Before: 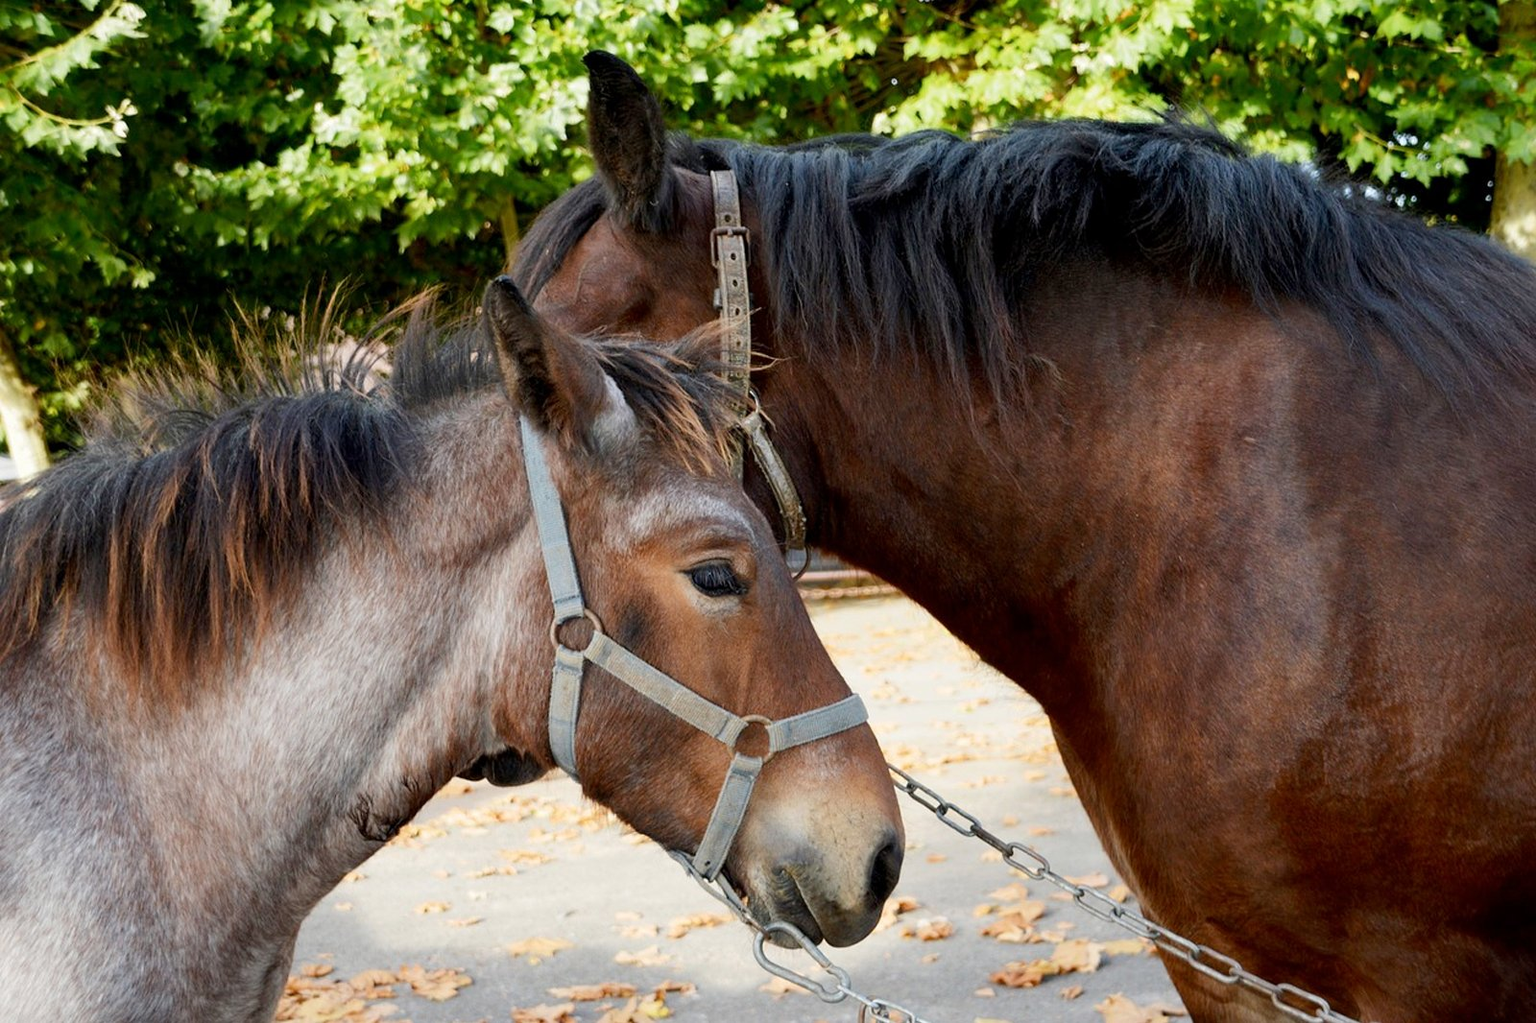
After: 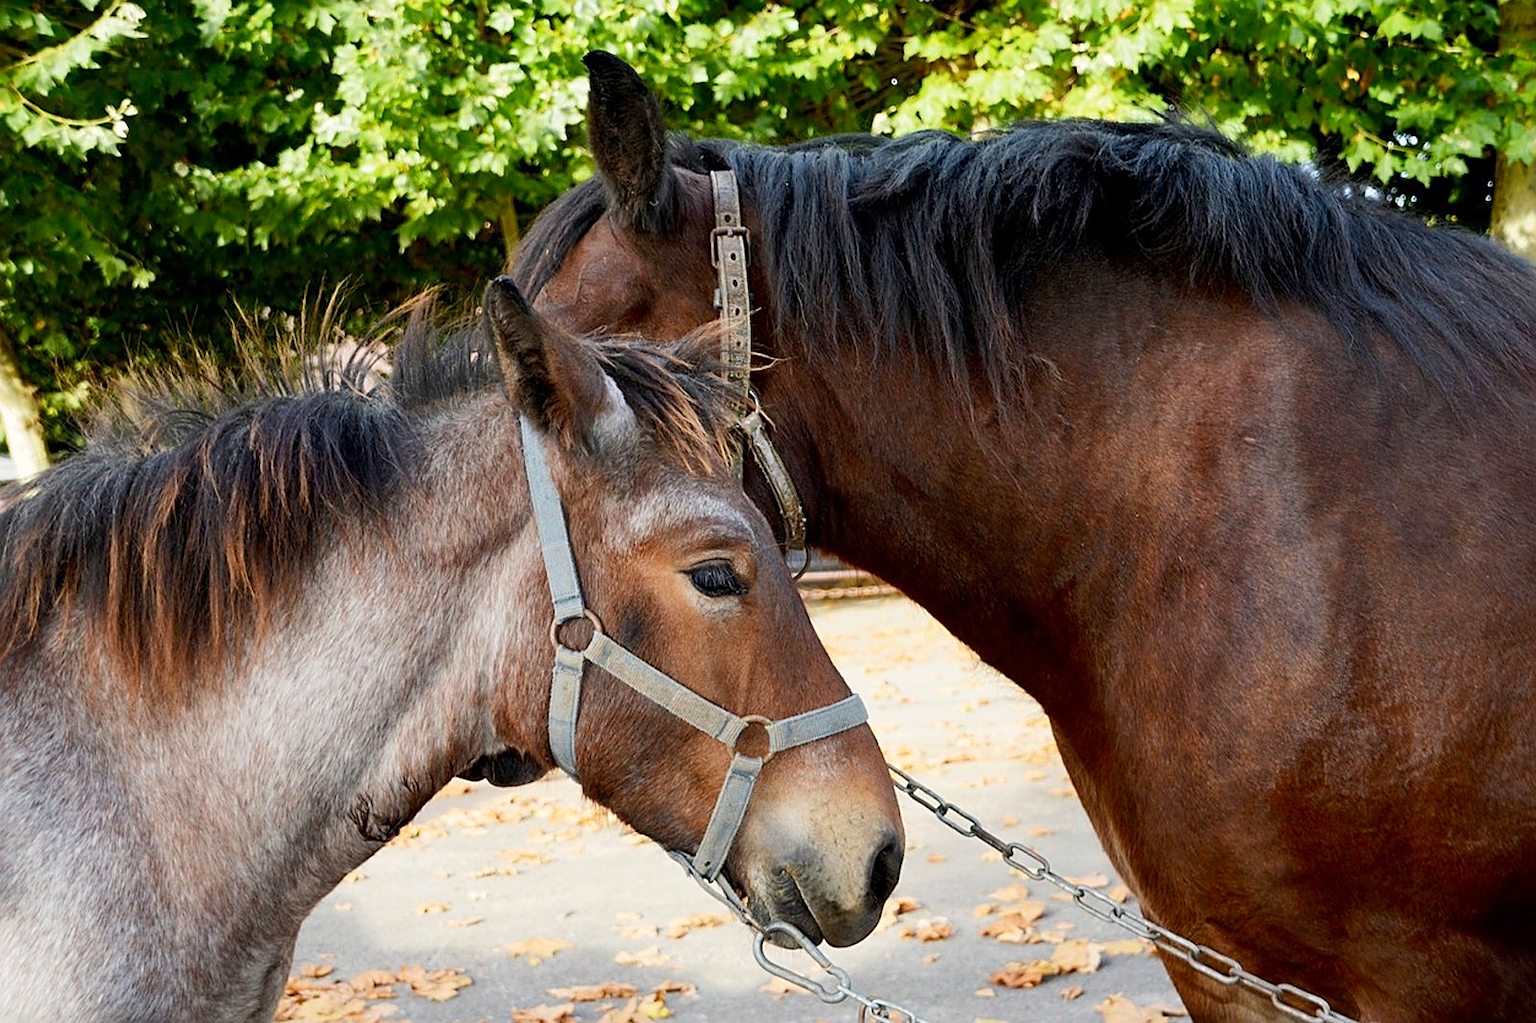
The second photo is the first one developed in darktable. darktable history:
contrast brightness saturation: contrast 0.097, brightness 0.035, saturation 0.093
sharpen: on, module defaults
